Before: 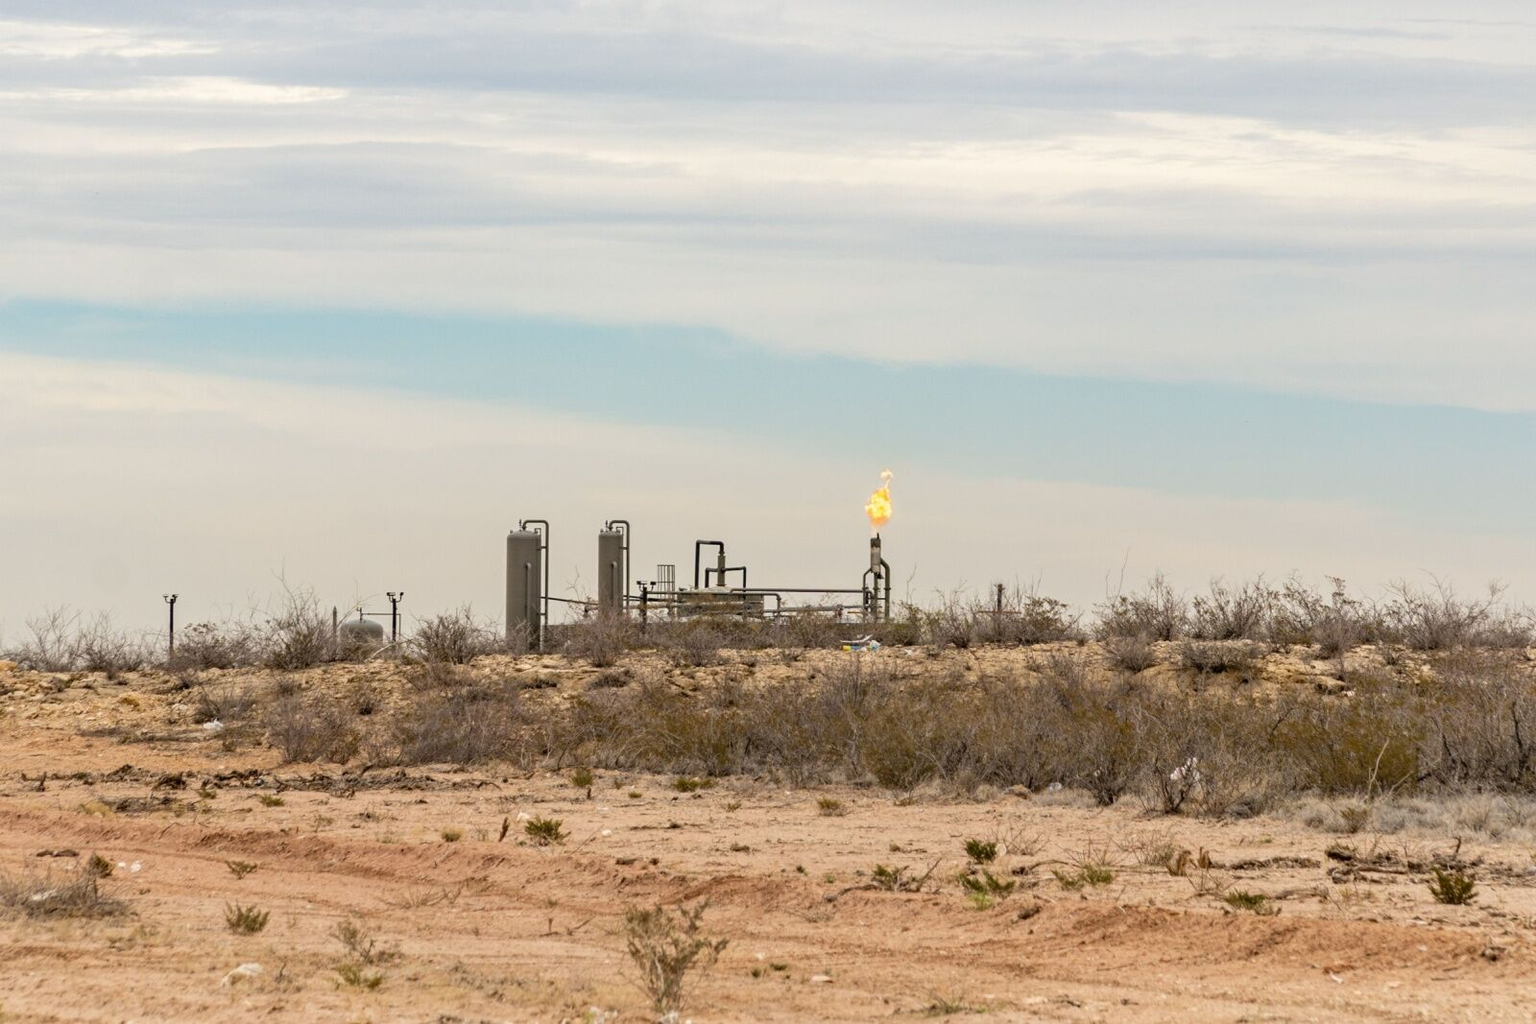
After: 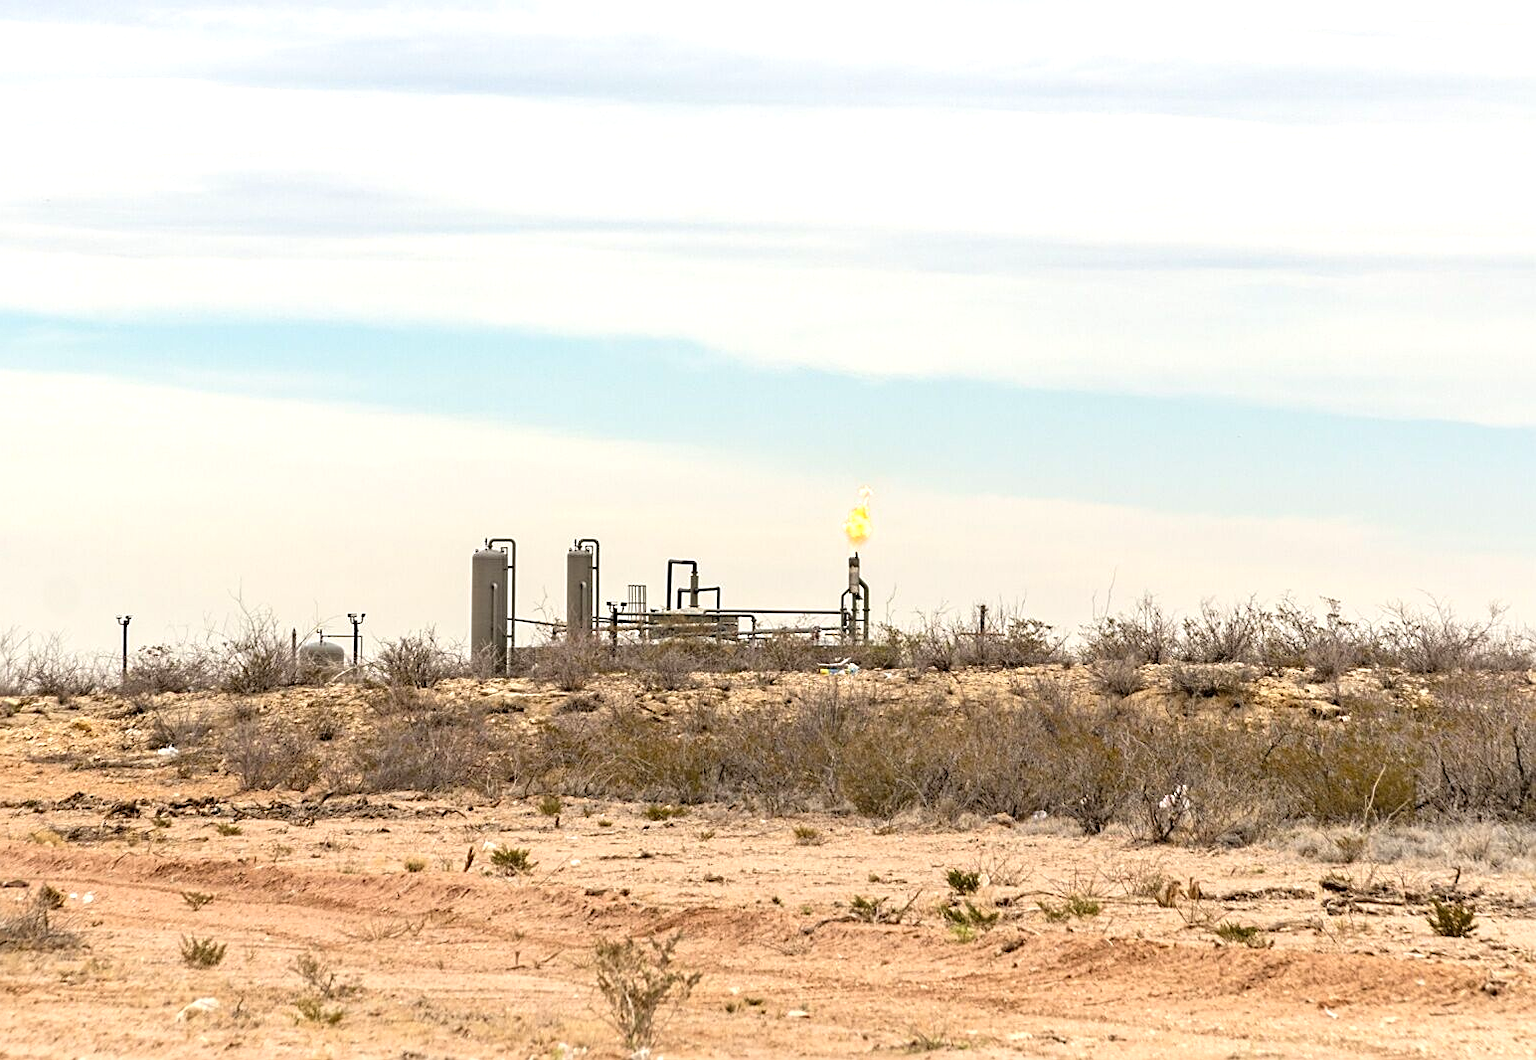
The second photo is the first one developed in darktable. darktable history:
crop and rotate: left 3.407%
sharpen: on, module defaults
exposure: exposure 0.605 EV, compensate highlight preservation false
